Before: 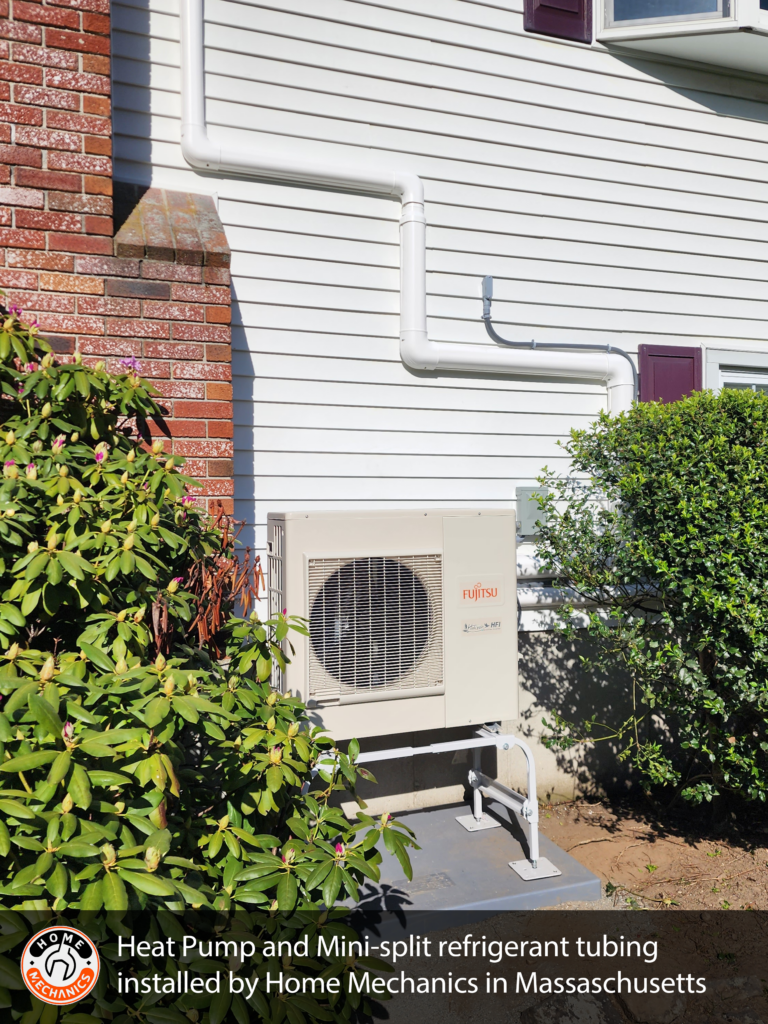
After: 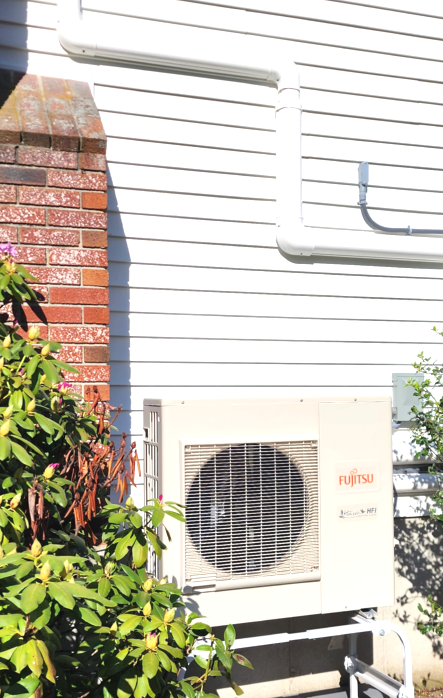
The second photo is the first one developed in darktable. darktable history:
exposure: black level correction -0.002, exposure 0.54 EV, compensate highlight preservation false
crop: left 16.202%, top 11.208%, right 26.045%, bottom 20.557%
